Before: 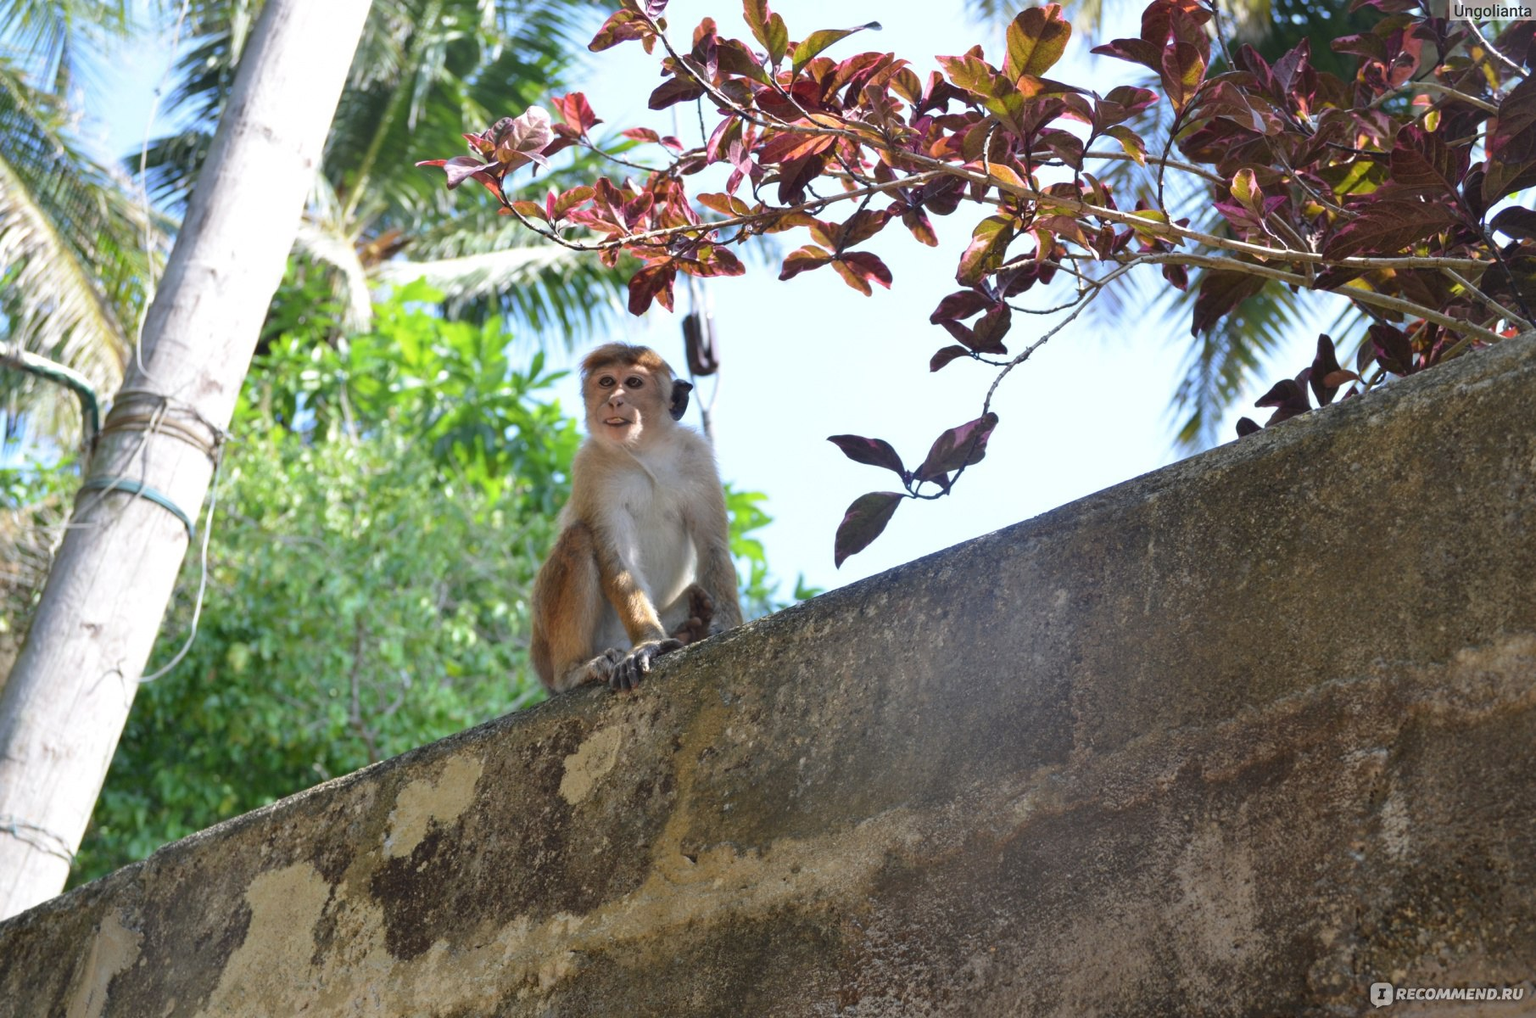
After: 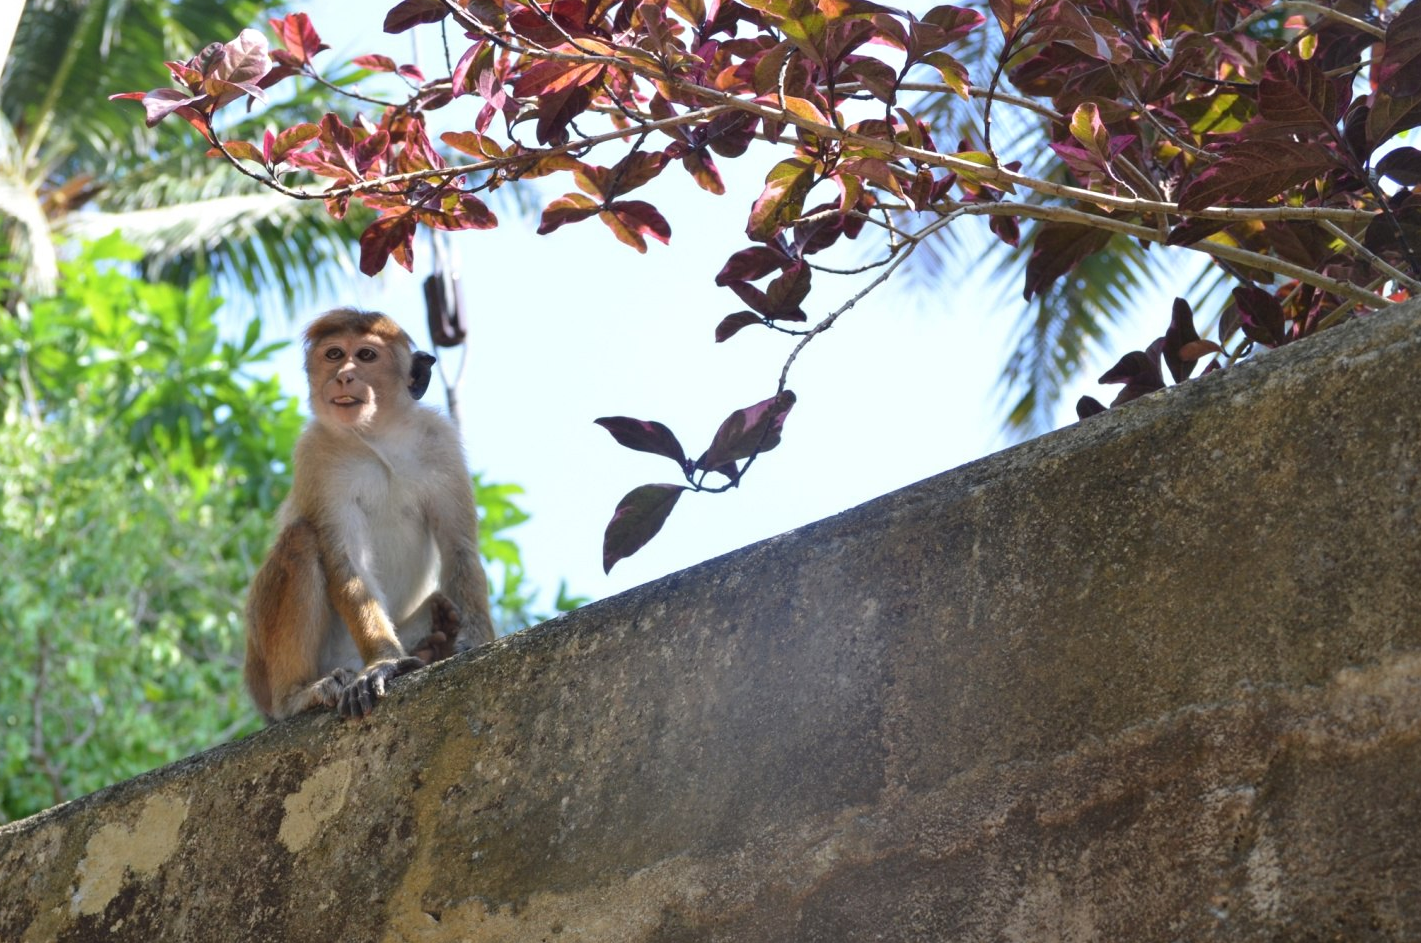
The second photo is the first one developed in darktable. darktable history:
tone equalizer: smoothing 1
crop and rotate: left 21.076%, top 8.039%, right 0.407%, bottom 13.363%
